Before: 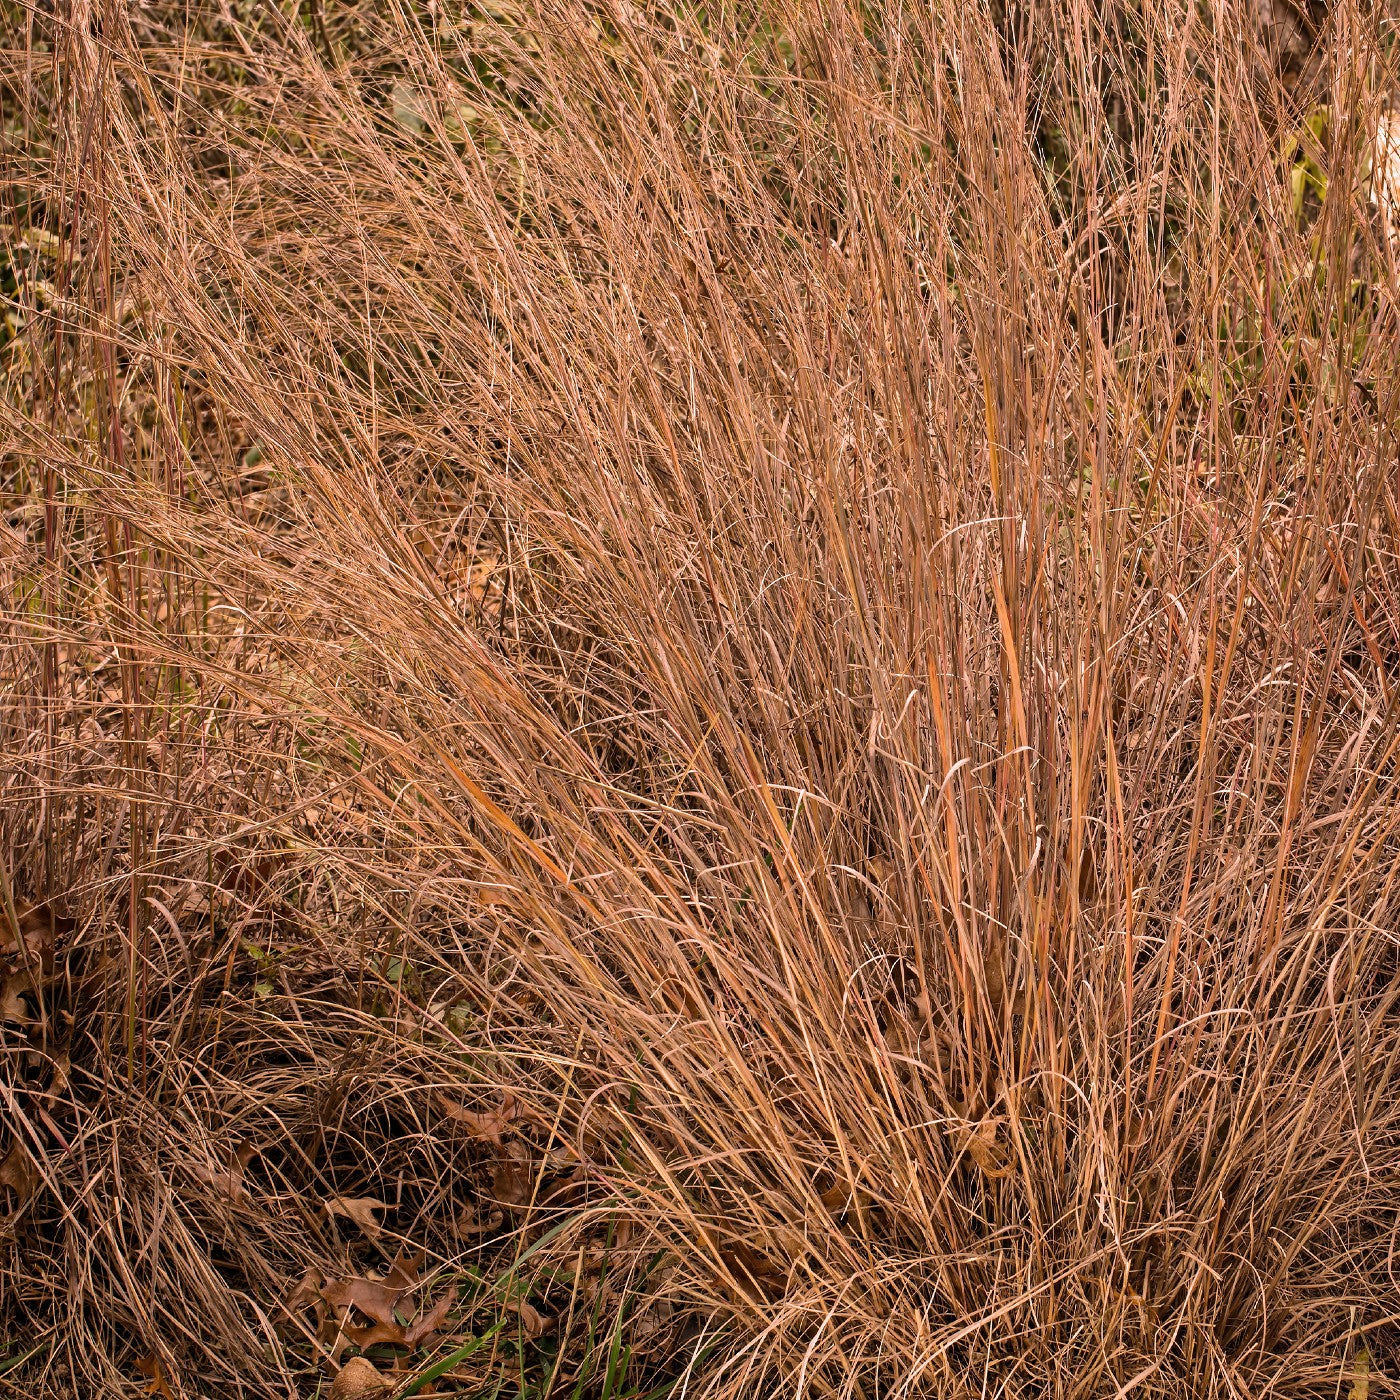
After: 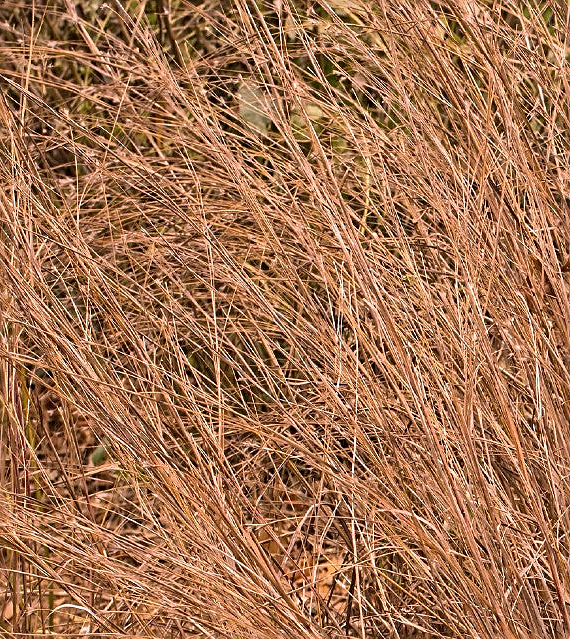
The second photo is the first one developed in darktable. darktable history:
sharpen: on, module defaults
crop and rotate: left 11.028%, top 0.112%, right 48.214%, bottom 54.245%
